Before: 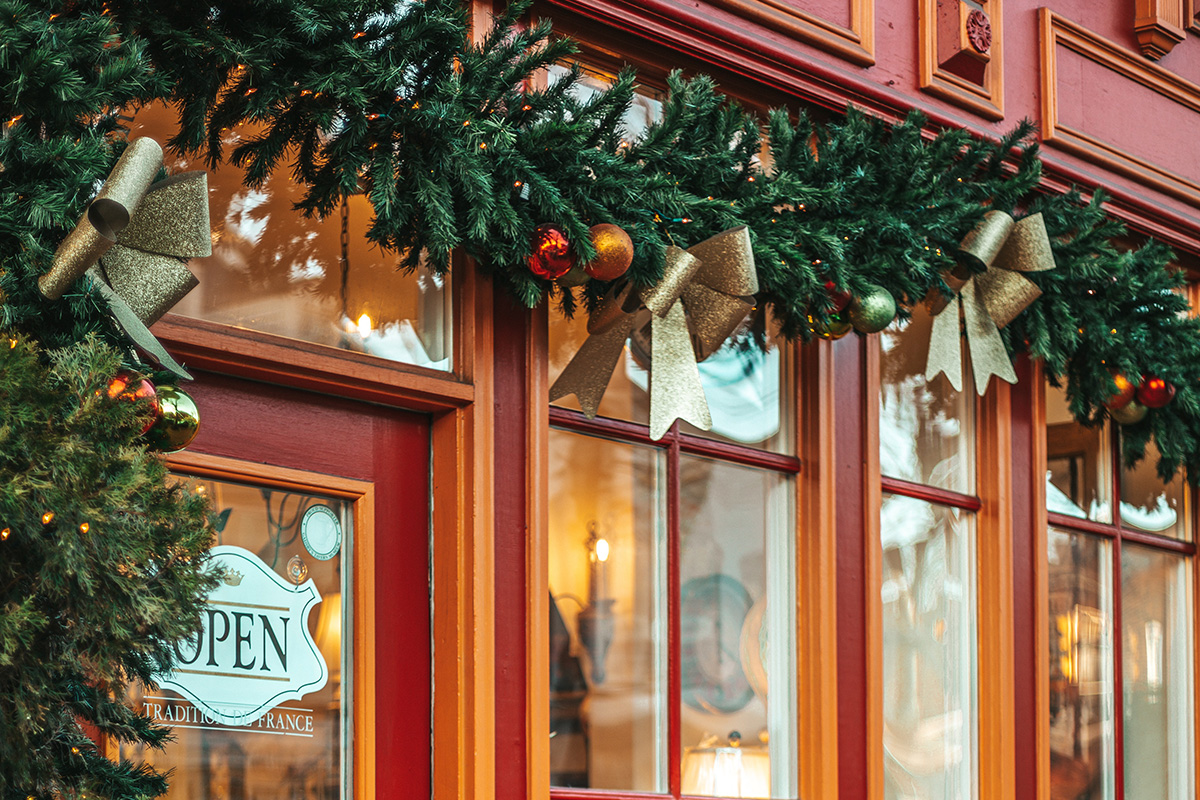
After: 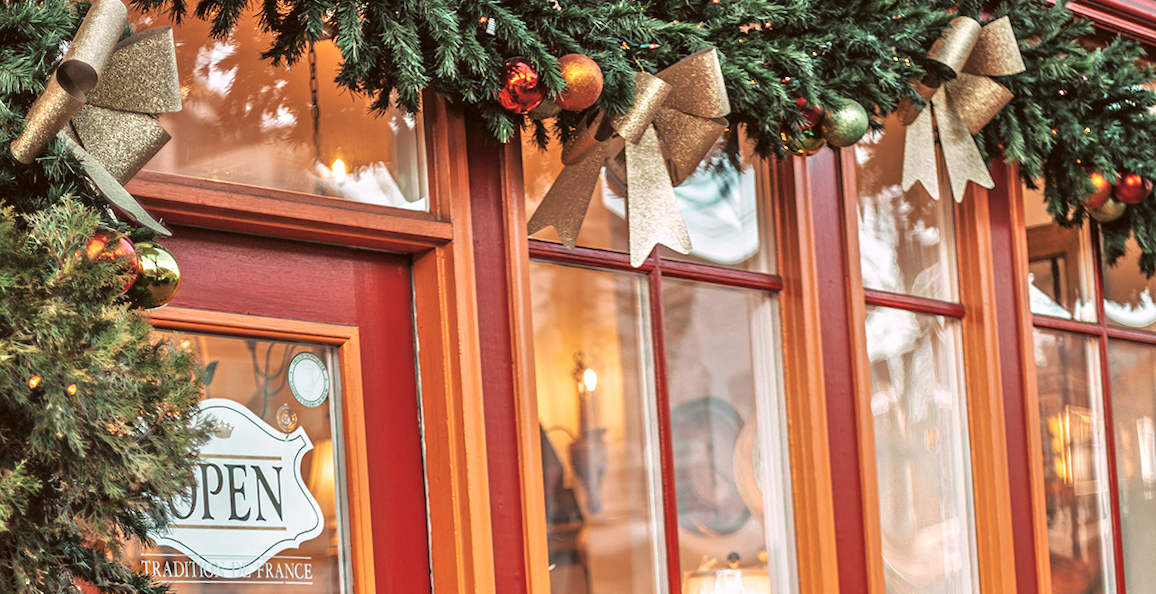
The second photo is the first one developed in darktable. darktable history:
color calibration: illuminant as shot in camera, x 0.358, y 0.373, temperature 4628.91 K
color correction: highlights a* 10.21, highlights b* 9.79, shadows a* 8.61, shadows b* 7.88, saturation 0.8
rotate and perspective: rotation -3.52°, crop left 0.036, crop right 0.964, crop top 0.081, crop bottom 0.919
crop and rotate: top 18.507%
tone equalizer: -7 EV 0.15 EV, -6 EV 0.6 EV, -5 EV 1.15 EV, -4 EV 1.33 EV, -3 EV 1.15 EV, -2 EV 0.6 EV, -1 EV 0.15 EV, mask exposure compensation -0.5 EV
